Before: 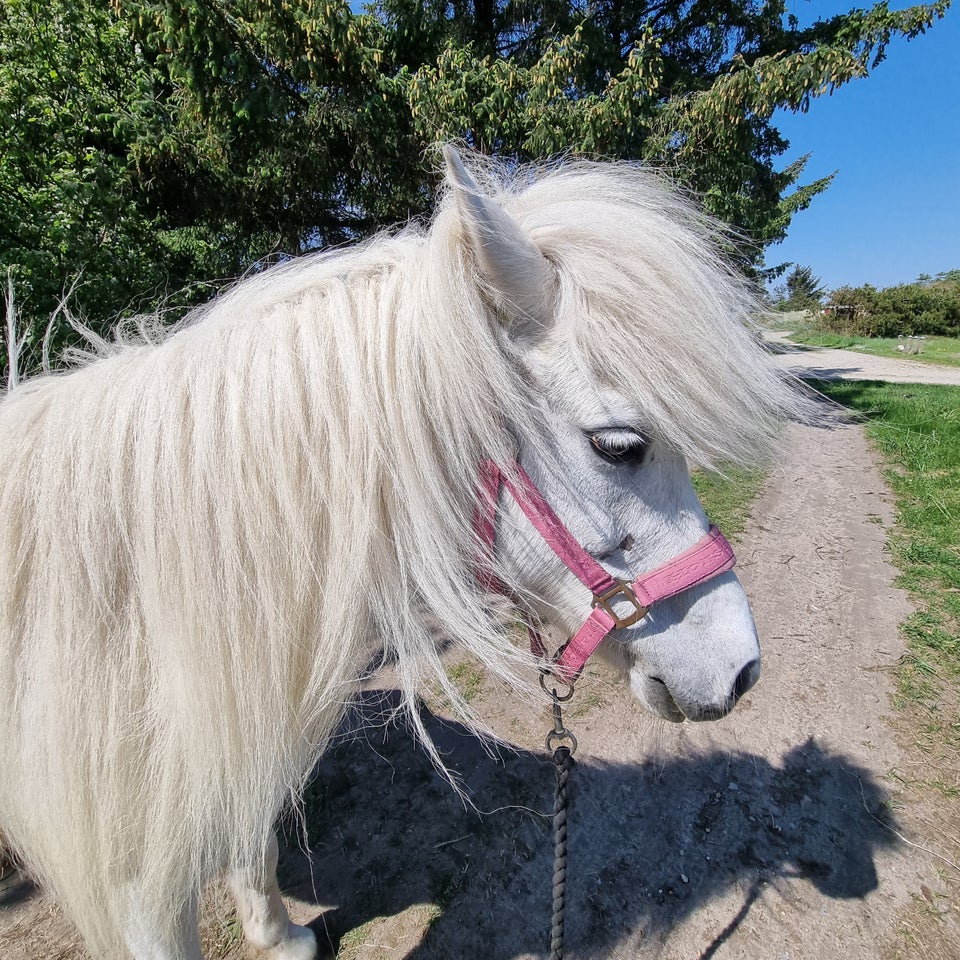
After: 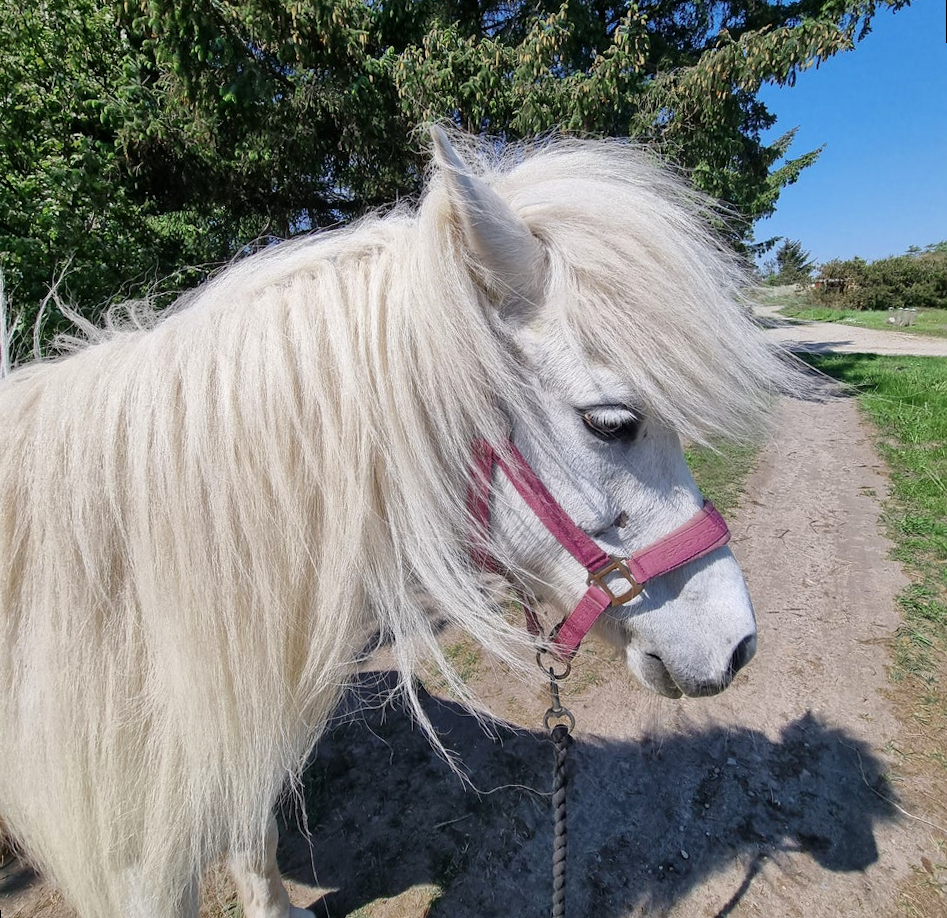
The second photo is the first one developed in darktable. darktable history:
crop: left 0.434%, top 0.485%, right 0.244%, bottom 0.386%
rotate and perspective: rotation -1°, crop left 0.011, crop right 0.989, crop top 0.025, crop bottom 0.975
color zones: curves: ch0 [(0.11, 0.396) (0.195, 0.36) (0.25, 0.5) (0.303, 0.412) (0.357, 0.544) (0.75, 0.5) (0.967, 0.328)]; ch1 [(0, 0.468) (0.112, 0.512) (0.202, 0.6) (0.25, 0.5) (0.307, 0.352) (0.357, 0.544) (0.75, 0.5) (0.963, 0.524)]
